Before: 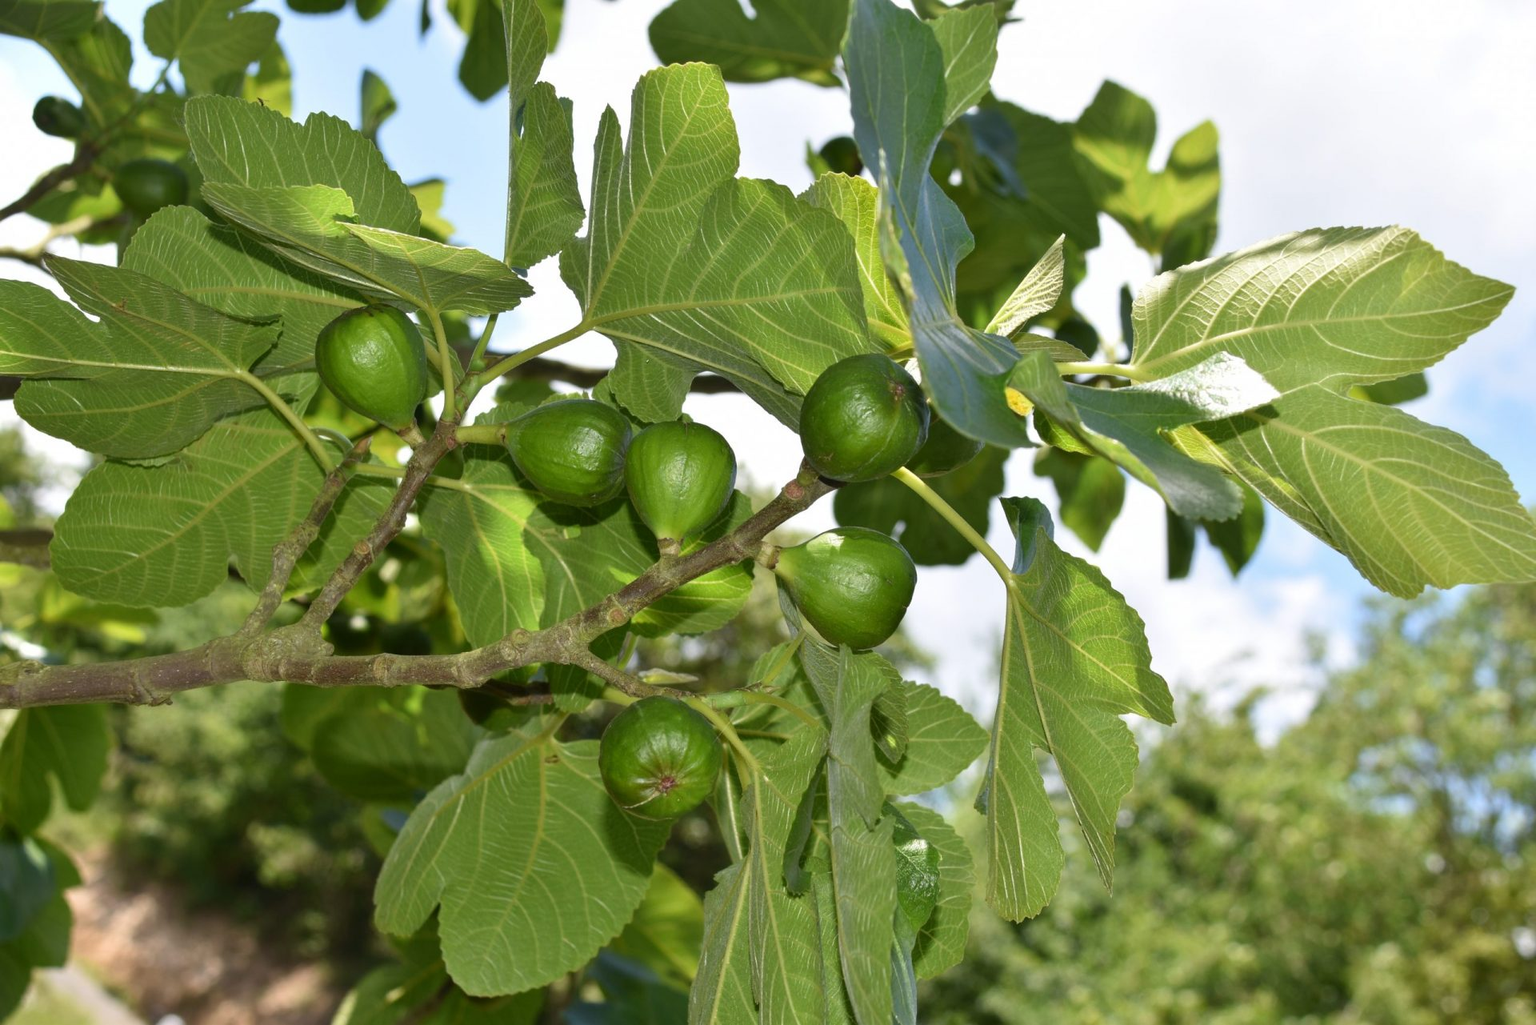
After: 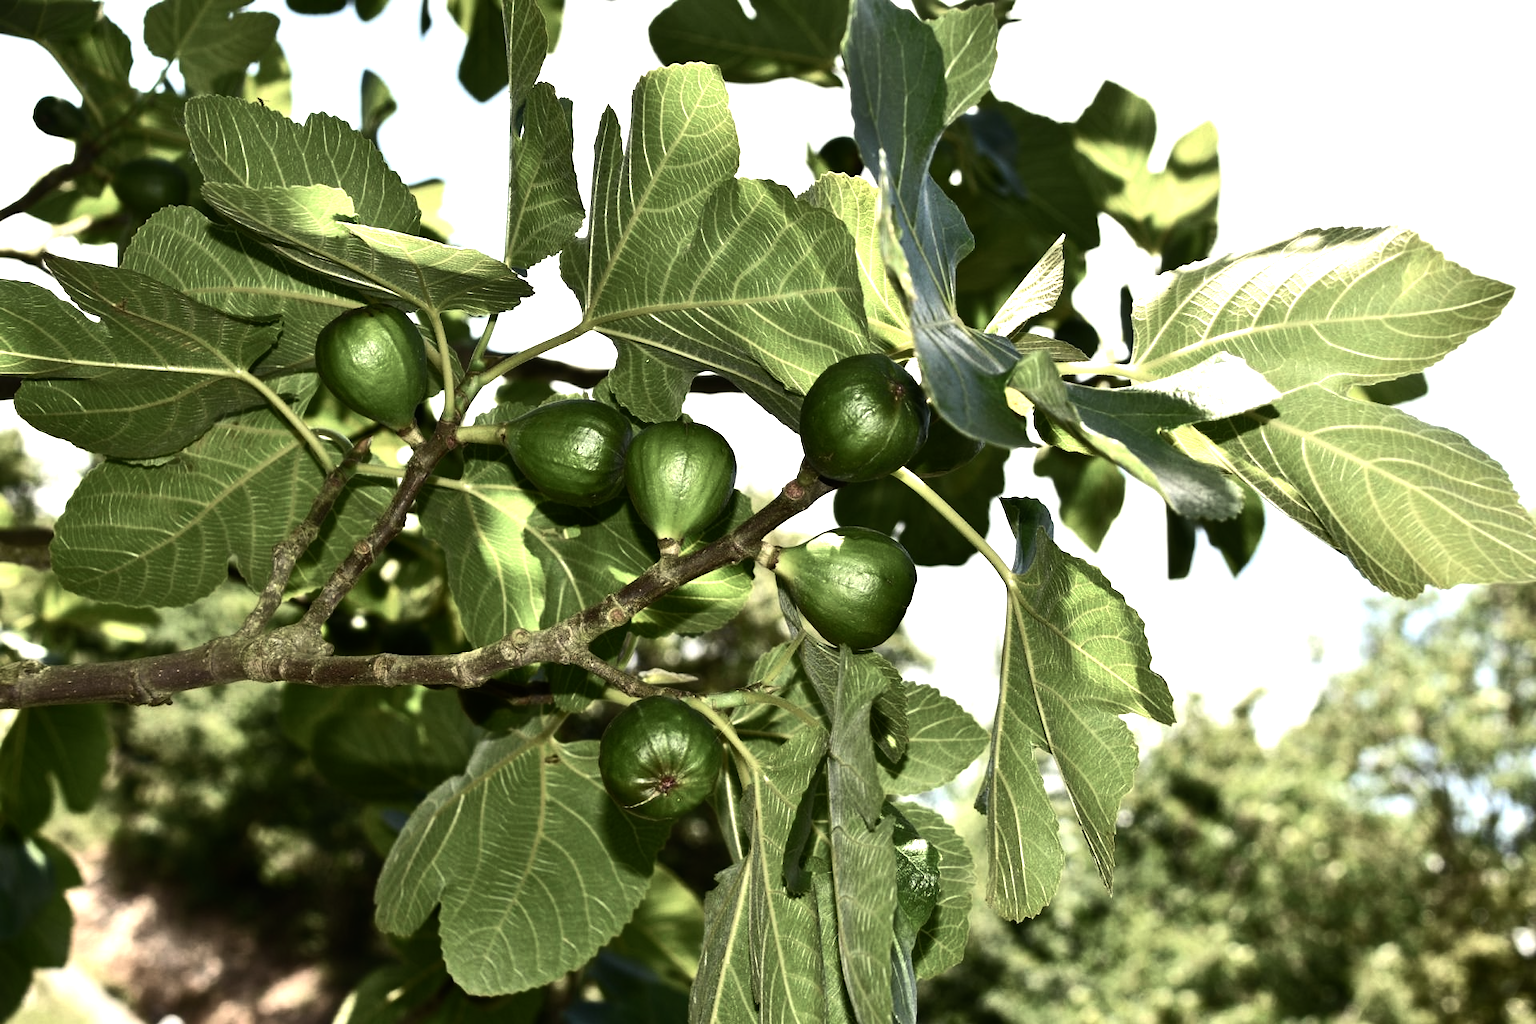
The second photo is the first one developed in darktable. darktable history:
shadows and highlights: shadows 12, white point adjustment 1.2, highlights -0.36, soften with gaussian
tone equalizer: -8 EV -1.08 EV, -7 EV -1.01 EV, -6 EV -0.867 EV, -5 EV -0.578 EV, -3 EV 0.578 EV, -2 EV 0.867 EV, -1 EV 1.01 EV, +0 EV 1.08 EV, edges refinement/feathering 500, mask exposure compensation -1.57 EV, preserve details no
color balance rgb: perceptual saturation grading › highlights -31.88%, perceptual saturation grading › mid-tones 5.8%, perceptual saturation grading › shadows 18.12%, perceptual brilliance grading › highlights 3.62%, perceptual brilliance grading › mid-tones -18.12%, perceptual brilliance grading › shadows -41.3%
white balance: red 1.029, blue 0.92
